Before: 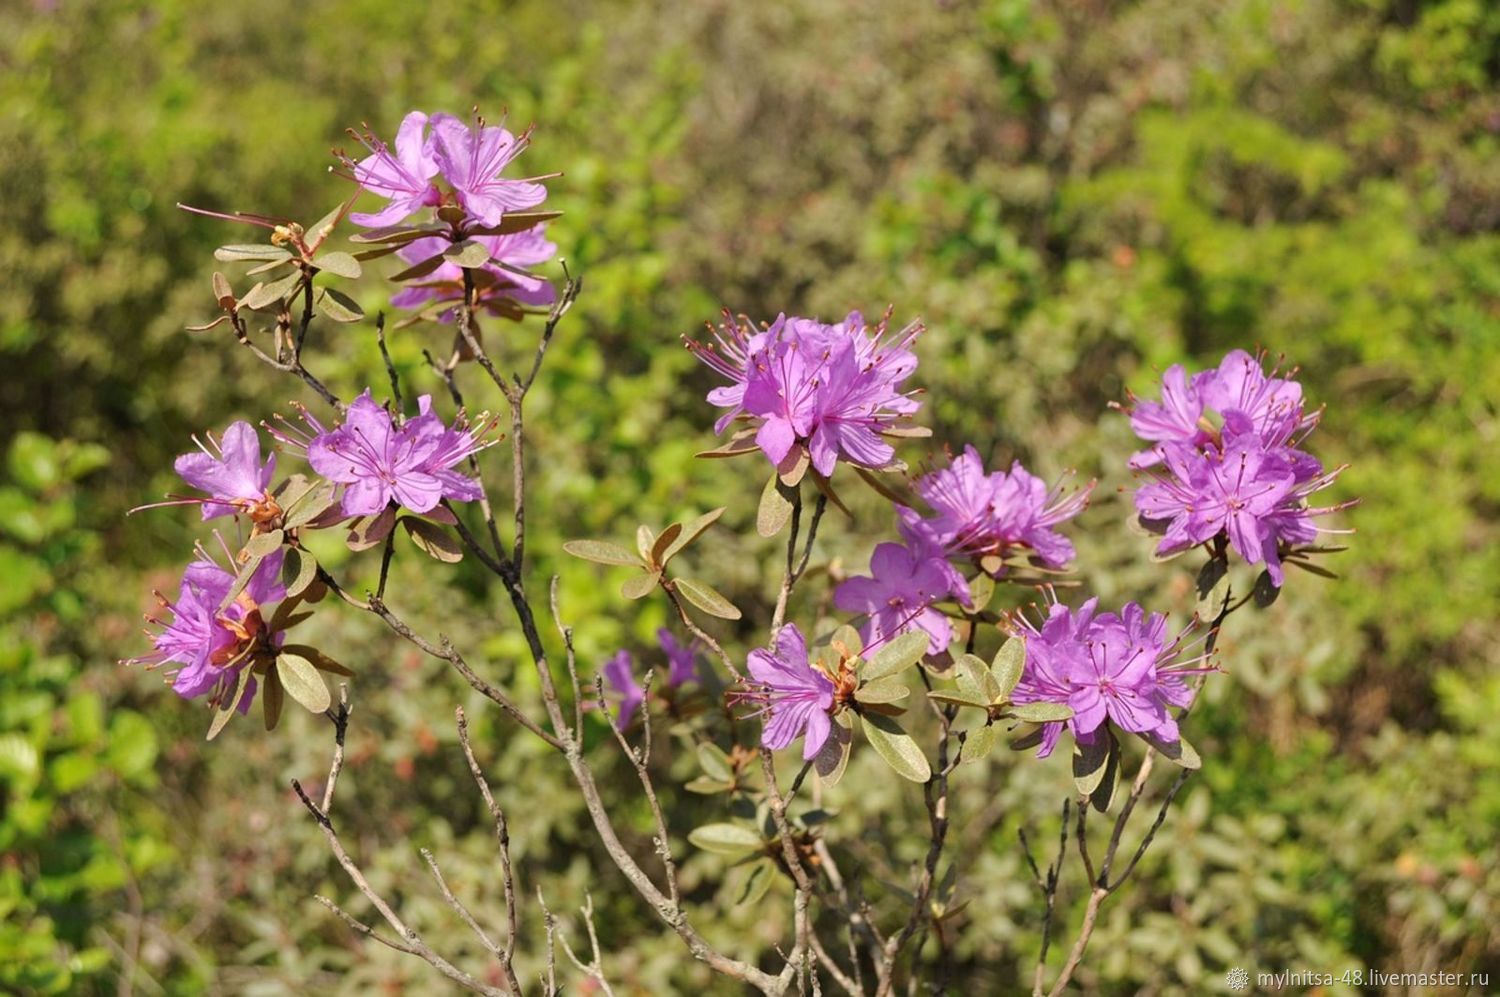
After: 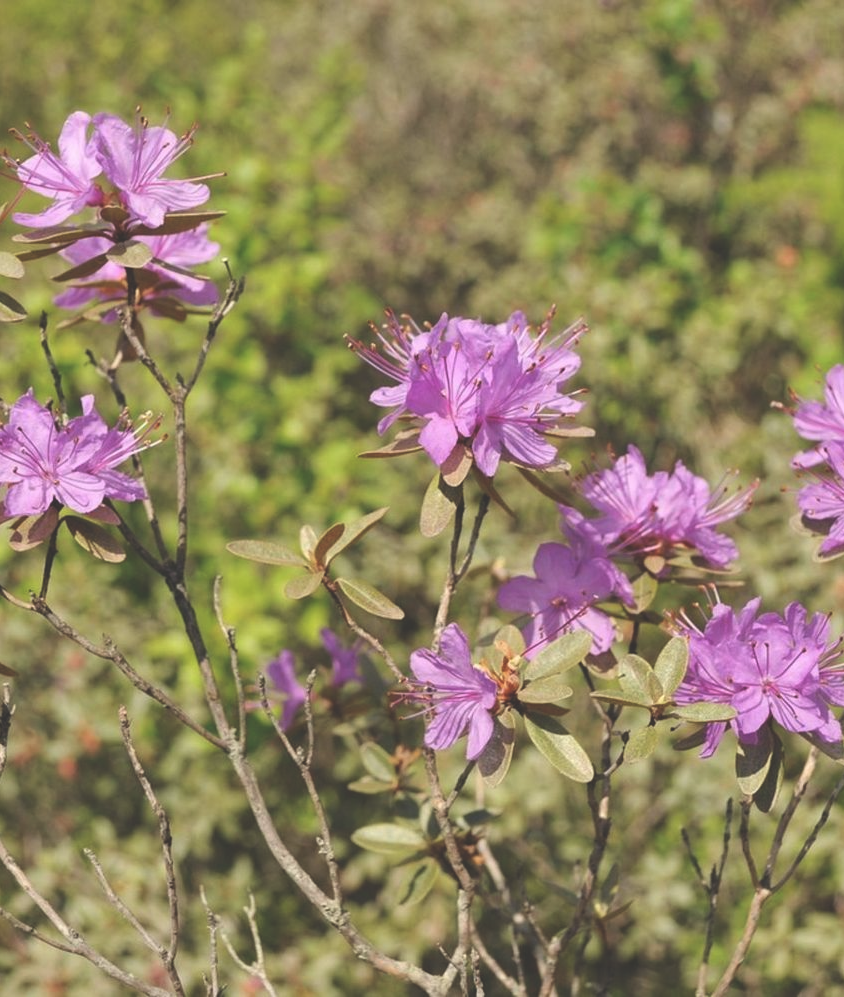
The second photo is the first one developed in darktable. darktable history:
exposure: black level correction -0.03, compensate highlight preservation false
crop and rotate: left 22.472%, right 21.232%
contrast brightness saturation: saturation -0.067
shadows and highlights: shadows 32.41, highlights -31.8, soften with gaussian
